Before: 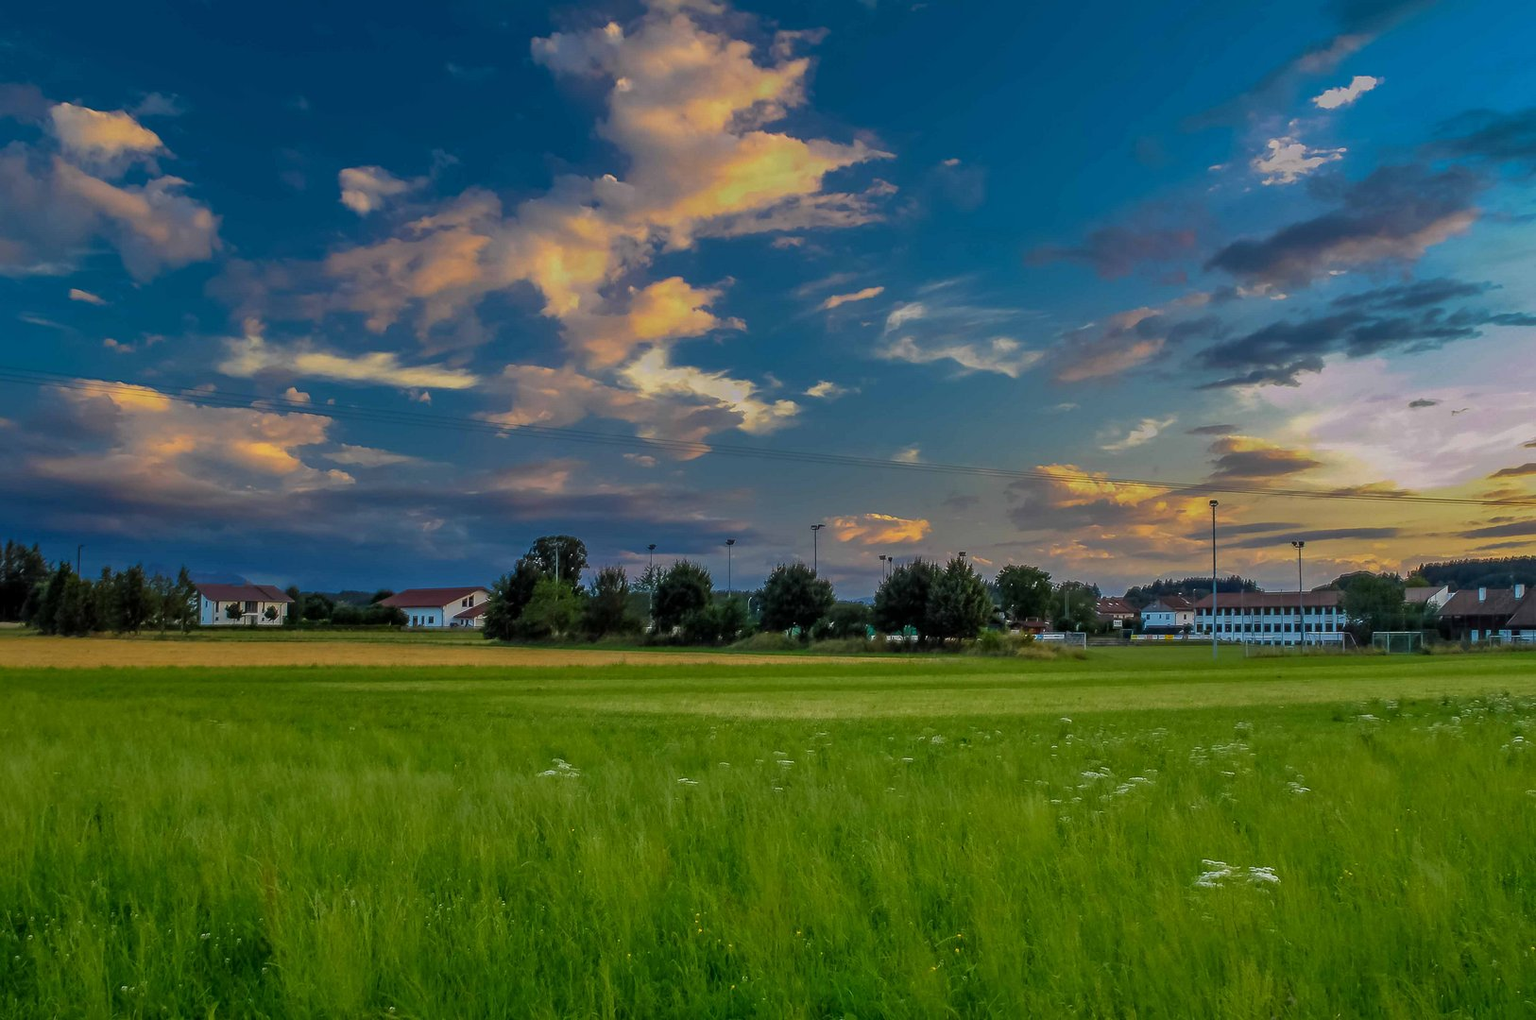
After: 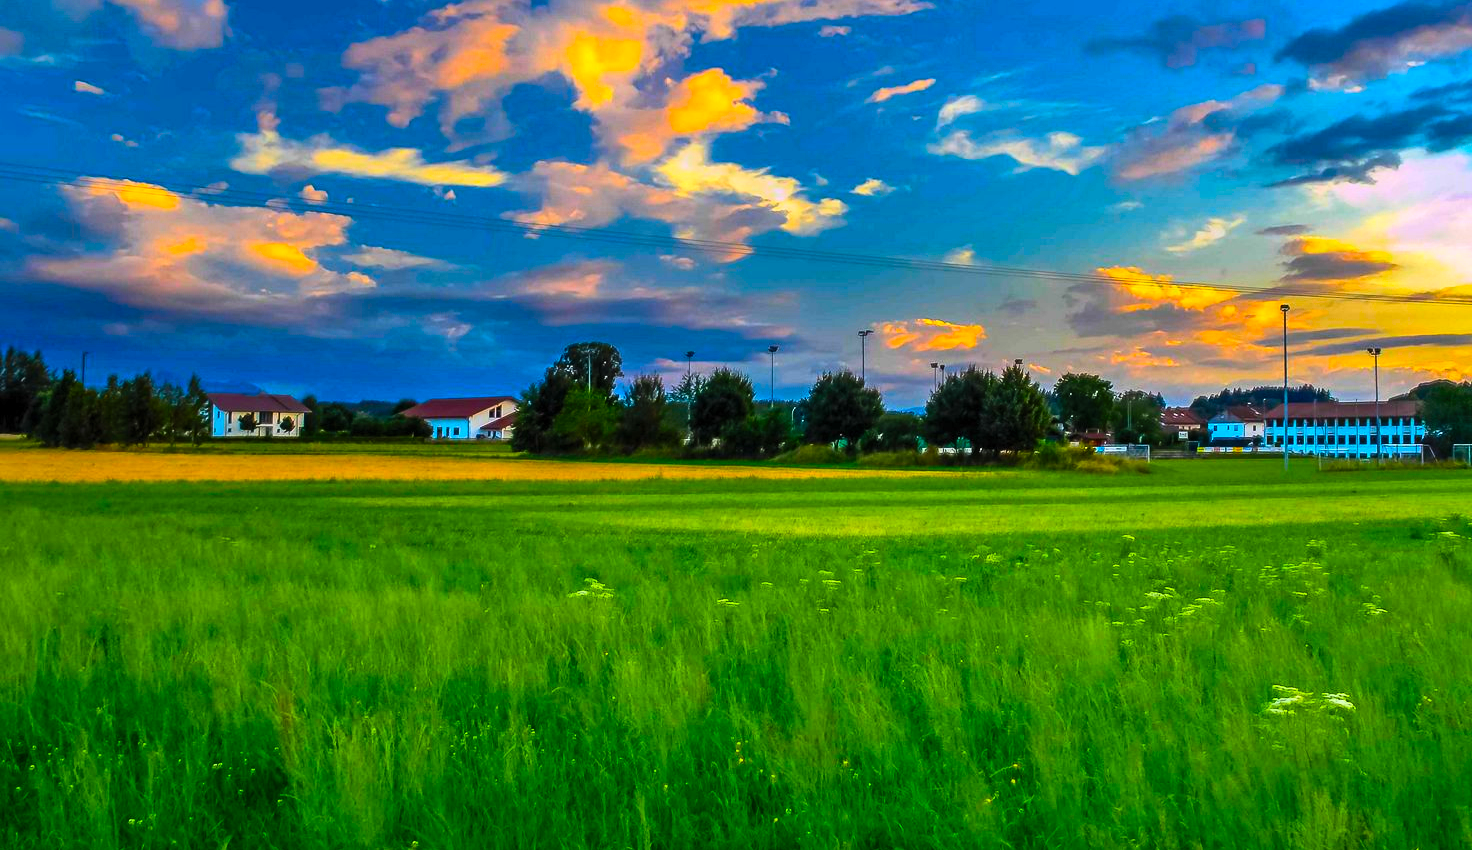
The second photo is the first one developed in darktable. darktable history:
contrast brightness saturation: contrast 0.2, brightness 0.2, saturation 0.8
tone equalizer: -8 EV -0.75 EV, -7 EV -0.7 EV, -6 EV -0.6 EV, -5 EV -0.4 EV, -3 EV 0.4 EV, -2 EV 0.6 EV, -1 EV 0.7 EV, +0 EV 0.75 EV, edges refinement/feathering 500, mask exposure compensation -1.57 EV, preserve details no
crop: top 20.916%, right 9.437%, bottom 0.316%
color balance rgb: perceptual saturation grading › global saturation 25%, global vibrance 20%
